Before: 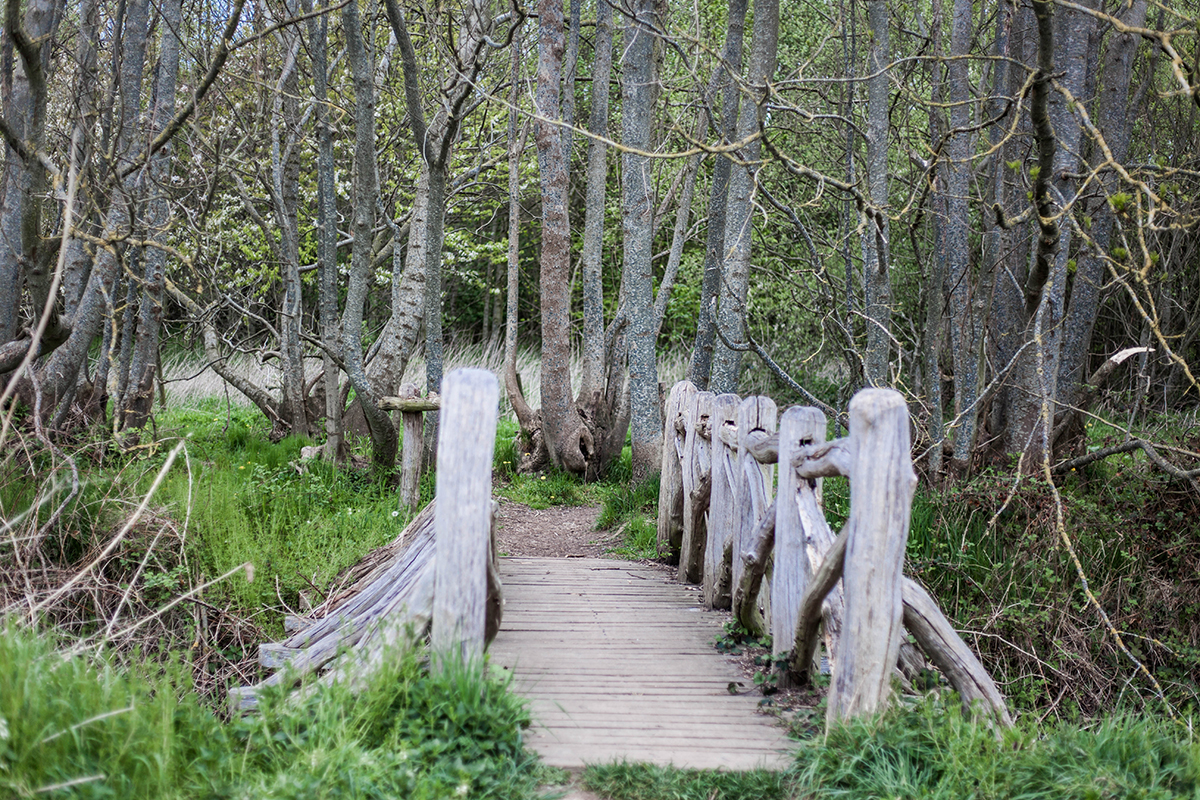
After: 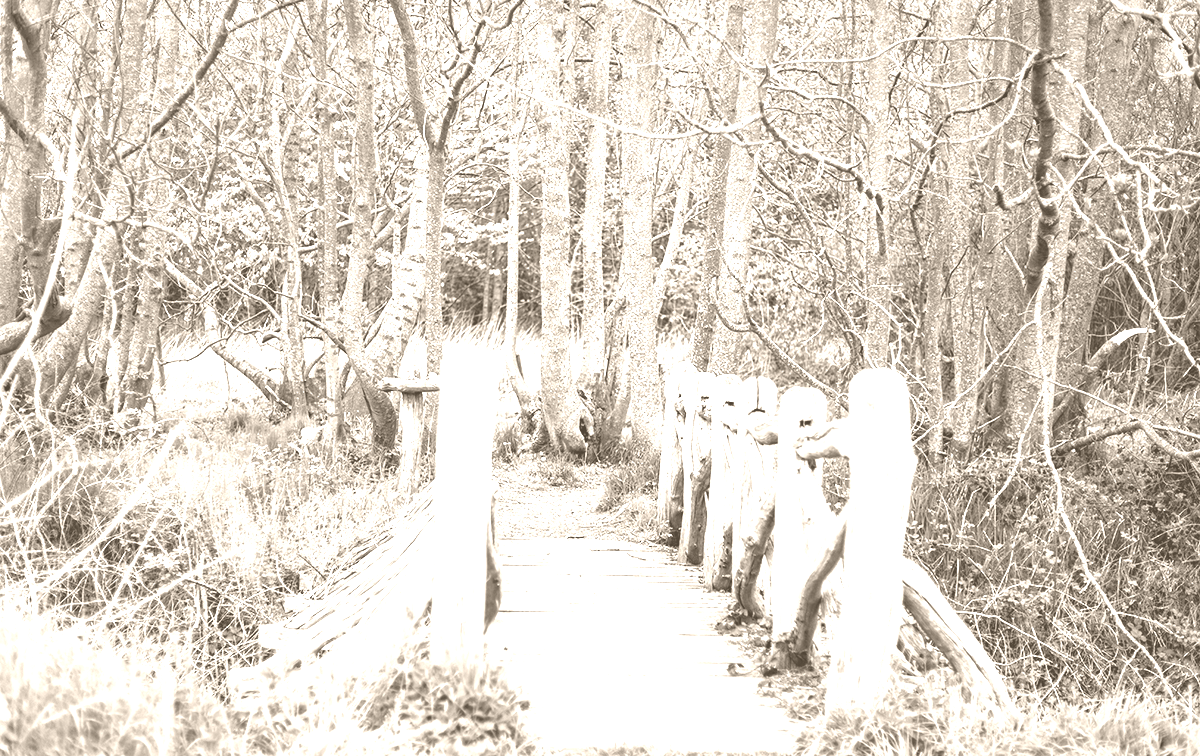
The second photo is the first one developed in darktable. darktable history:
crop and rotate: top 2.479%, bottom 3.018%
exposure: black level correction 0, exposure 1 EV, compensate exposure bias true, compensate highlight preservation false
colorize: hue 34.49°, saturation 35.33%, source mix 100%, version 1
